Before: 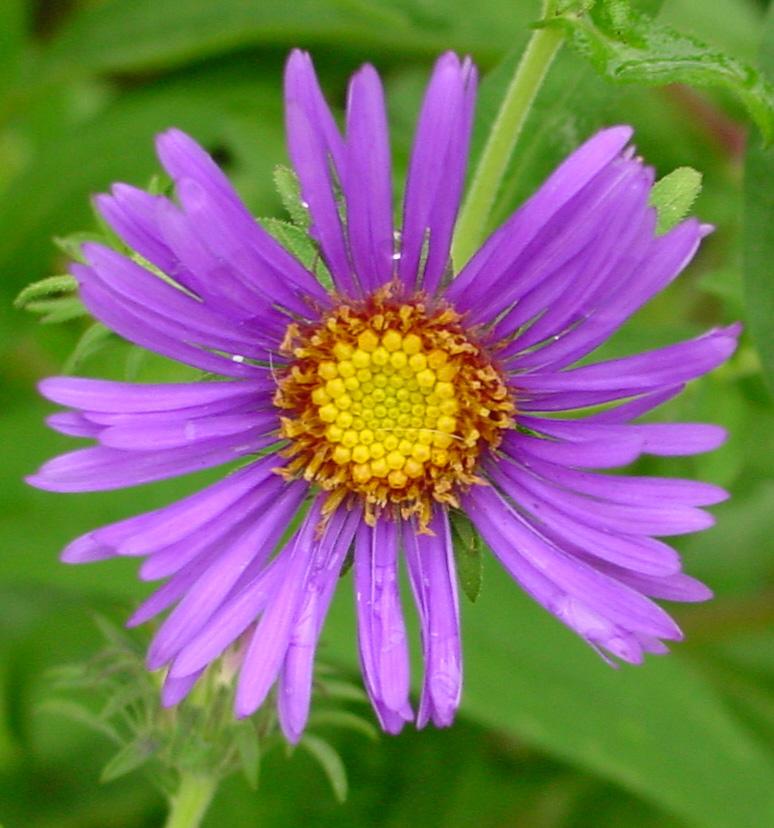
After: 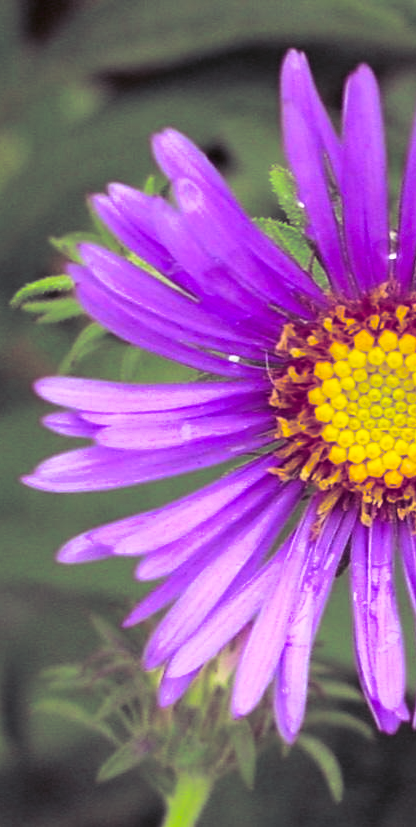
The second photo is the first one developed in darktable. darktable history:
contrast brightness saturation: contrast 0.18, saturation 0.3
split-toning: shadows › hue 277.2°, shadows › saturation 0.74
crop: left 0.587%, right 45.588%, bottom 0.086%
